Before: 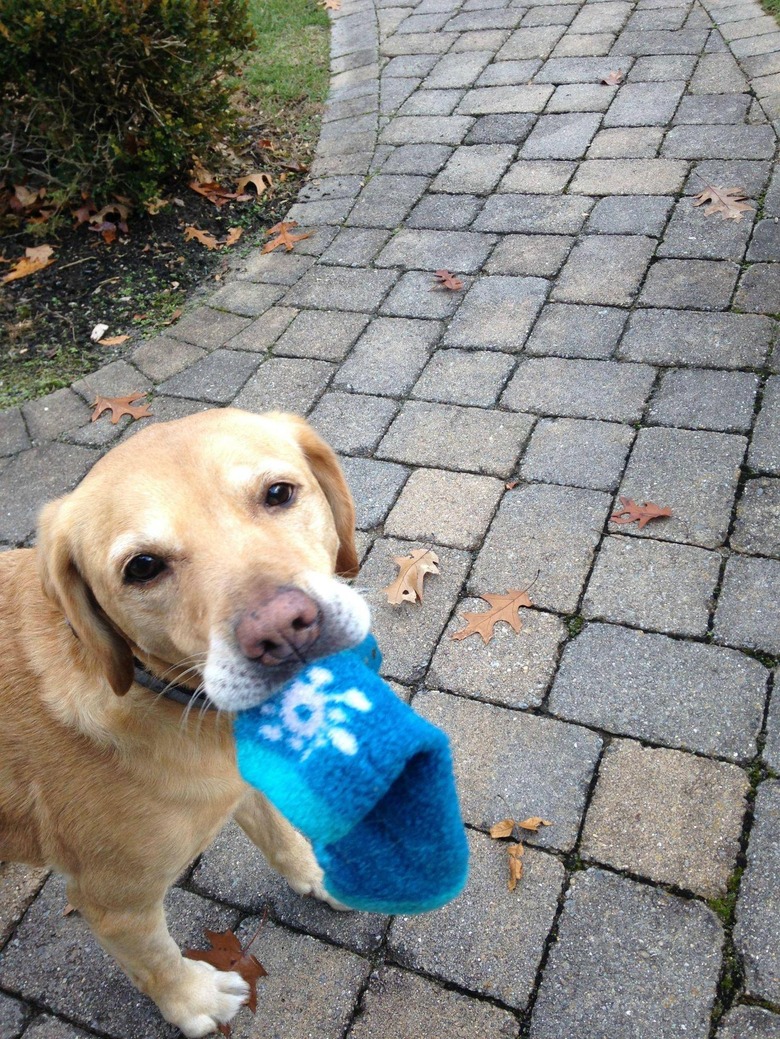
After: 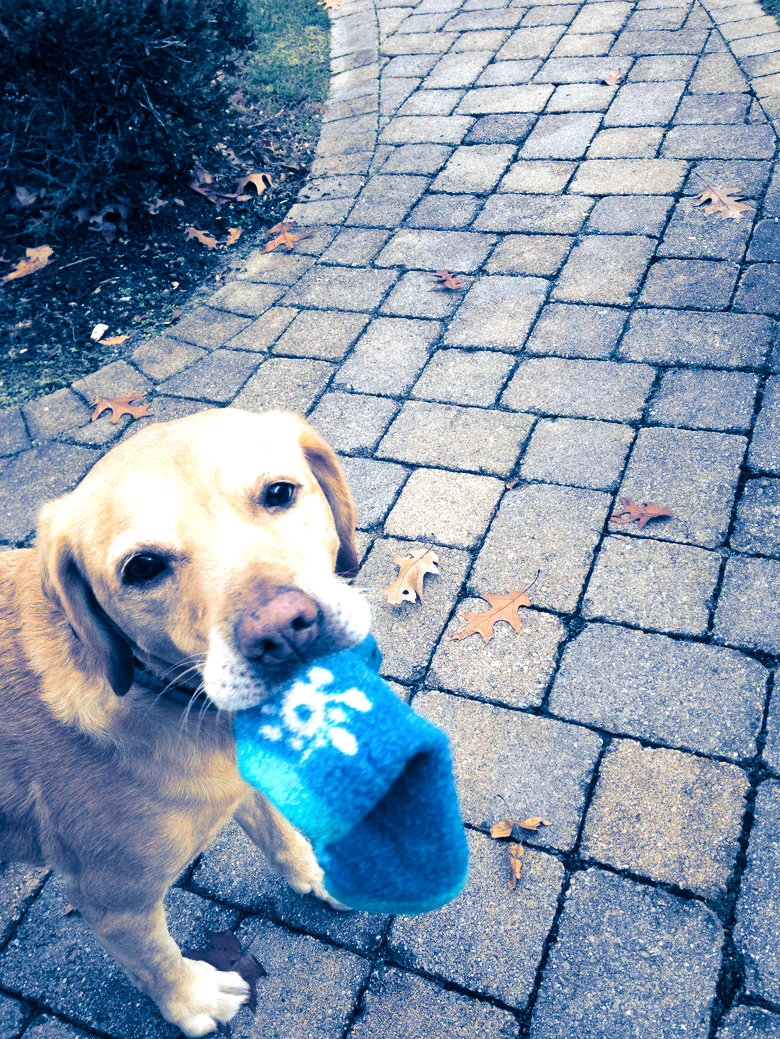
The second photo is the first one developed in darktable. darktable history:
split-toning: shadows › hue 226.8°, shadows › saturation 1, highlights › saturation 0, balance -61.41
exposure: black level correction 0, exposure 0.5 EV, compensate highlight preservation false
